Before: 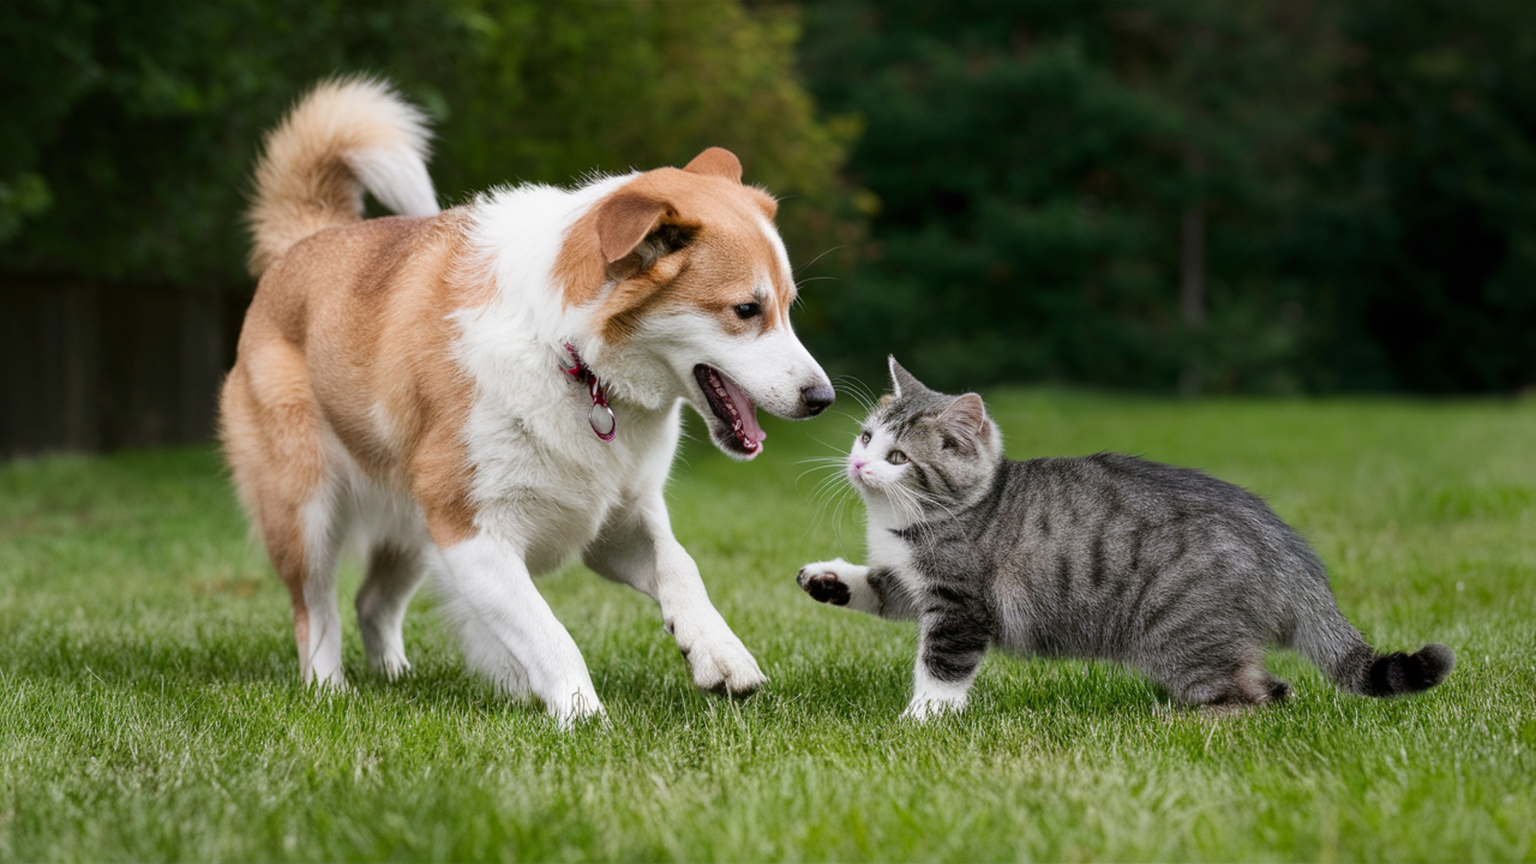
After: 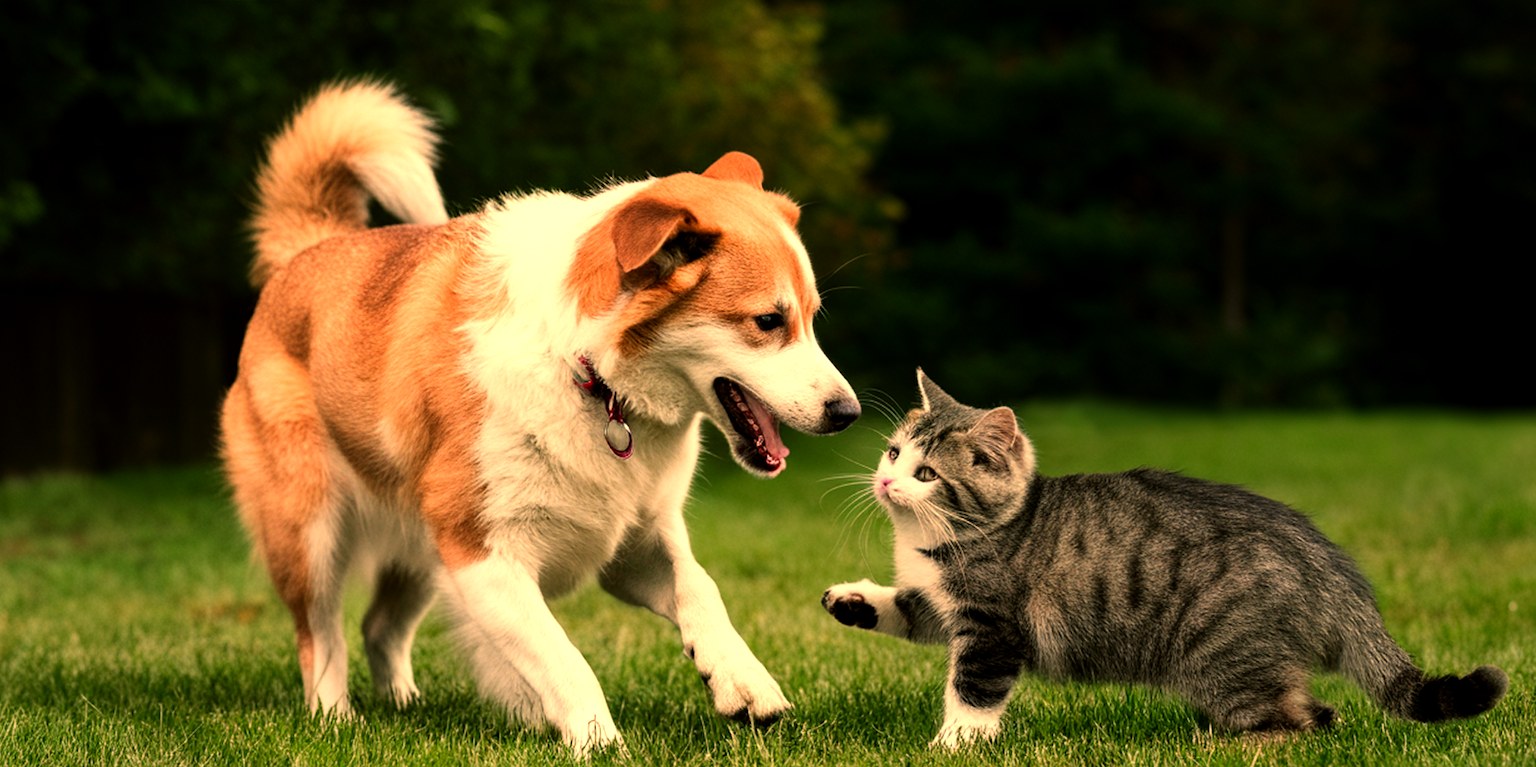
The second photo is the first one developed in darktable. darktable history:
crop and rotate: angle 0.2°, left 0.275%, right 3.127%, bottom 14.18%
color balance: mode lift, gamma, gain (sRGB), lift [1.014, 0.966, 0.918, 0.87], gamma [0.86, 0.734, 0.918, 0.976], gain [1.063, 1.13, 1.063, 0.86]
white balance: red 1.127, blue 0.943
